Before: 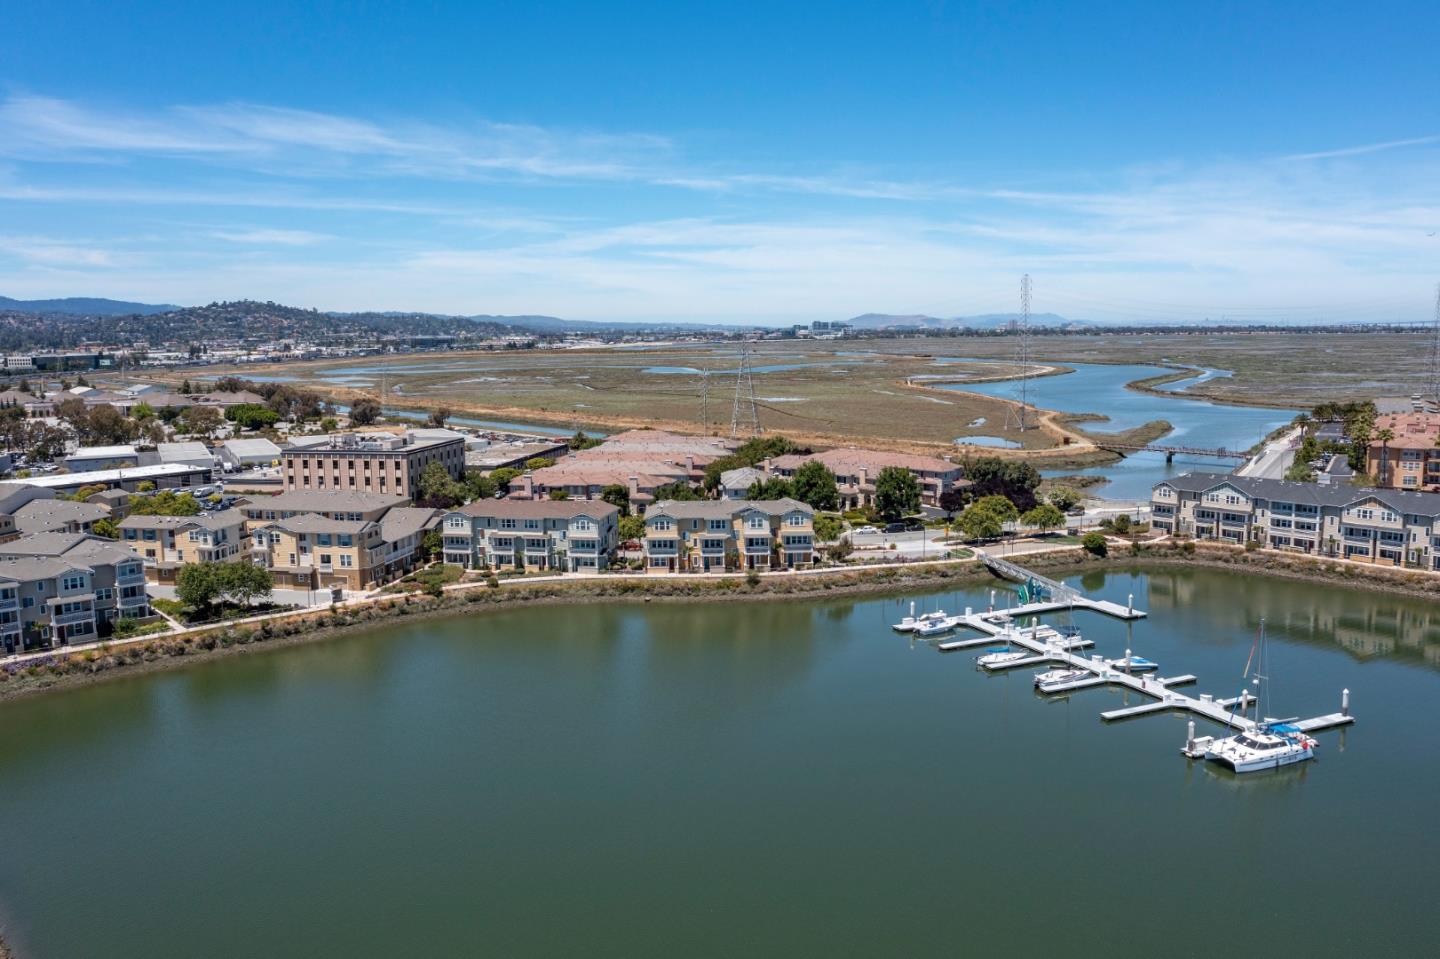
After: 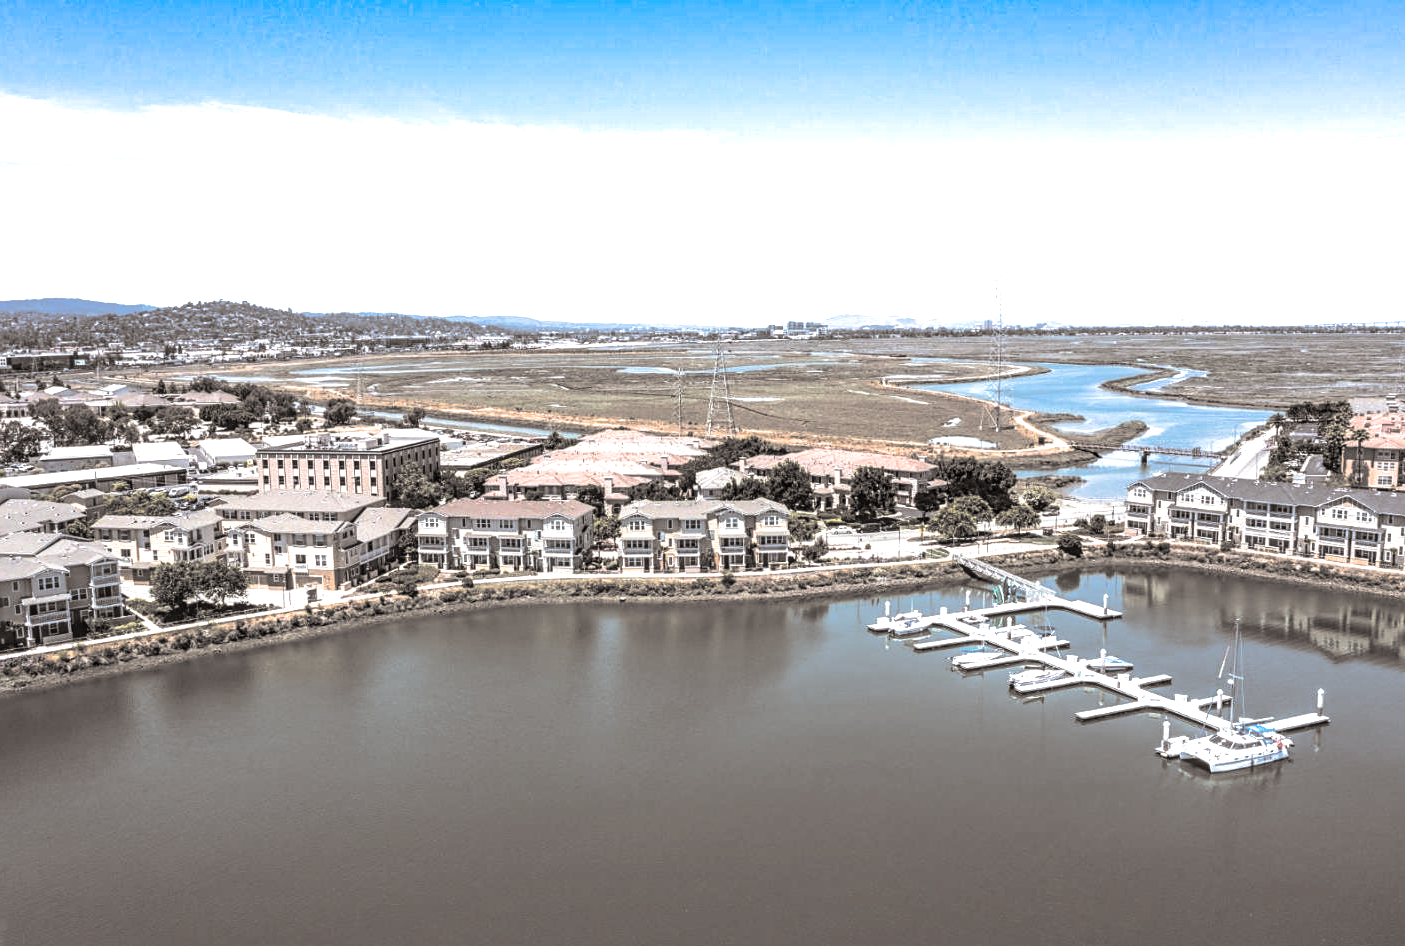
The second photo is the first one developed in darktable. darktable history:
sharpen: amount 0.2
crop and rotate: left 1.774%, right 0.633%, bottom 1.28%
exposure: black level correction -0.005, exposure 1.002 EV, compensate highlight preservation false
contrast equalizer: octaves 7, y [[0.6 ×6], [0.55 ×6], [0 ×6], [0 ×6], [0 ×6]], mix -0.36
split-toning: shadows › hue 26°, shadows › saturation 0.09, highlights › hue 40°, highlights › saturation 0.18, balance -63, compress 0%
local contrast: highlights 60%, shadows 60%, detail 160%
